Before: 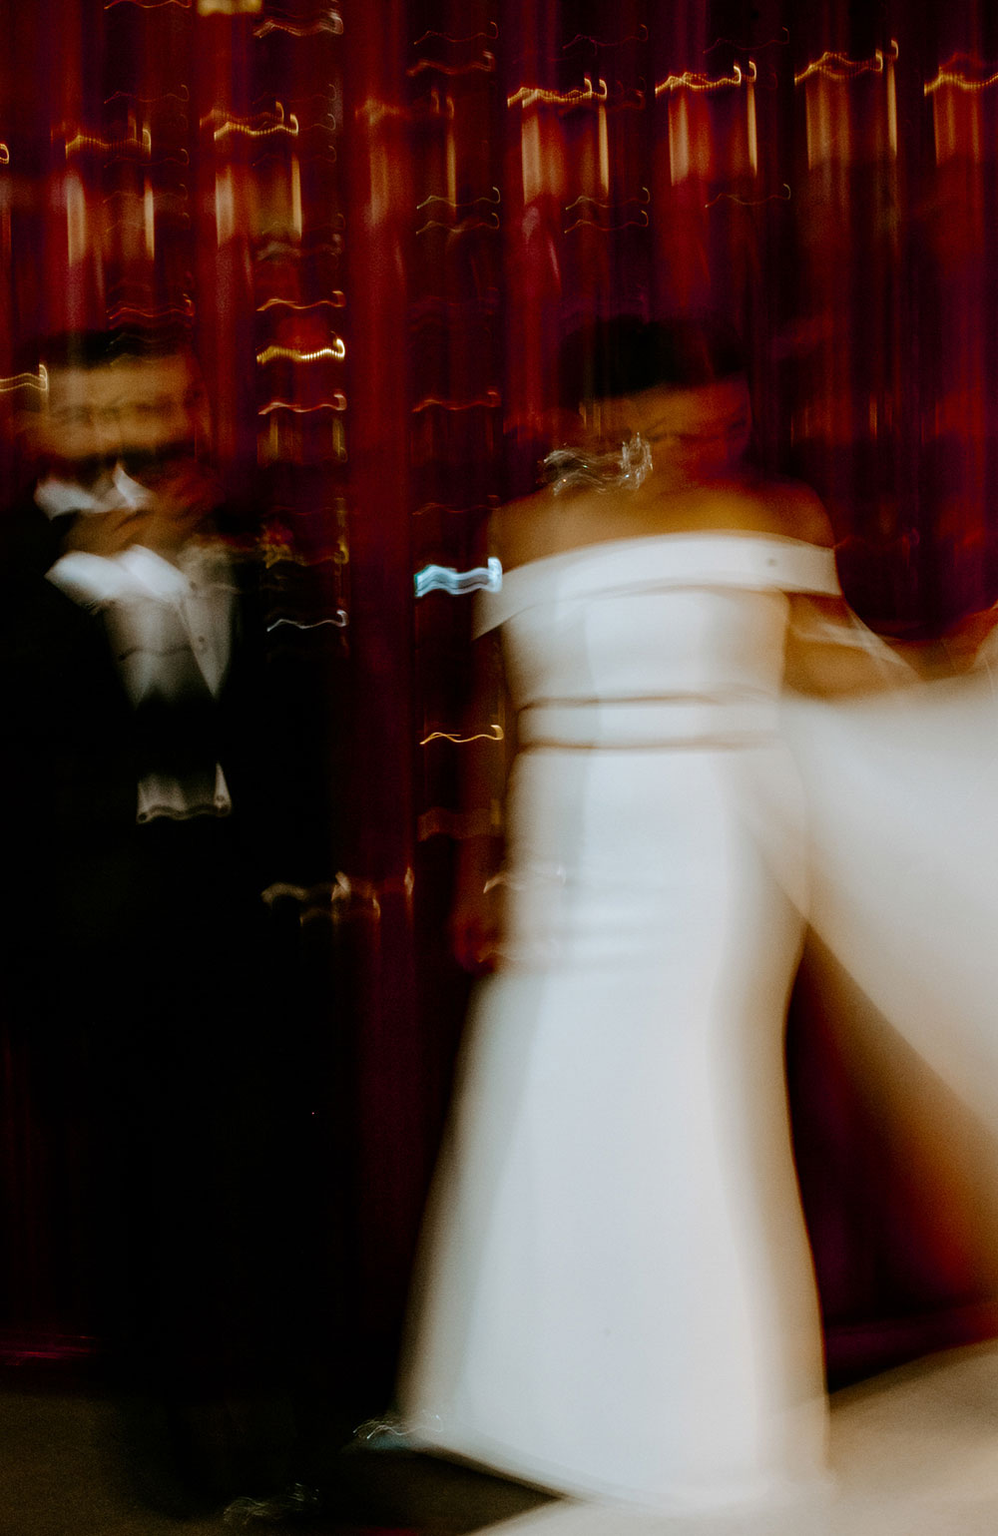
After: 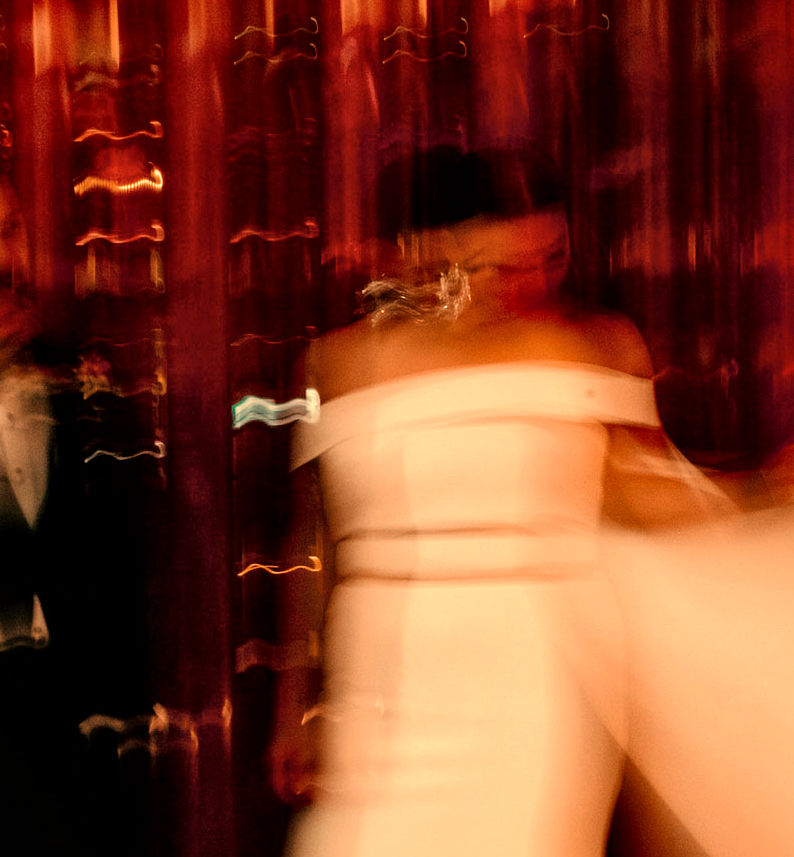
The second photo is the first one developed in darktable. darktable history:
crop: left 18.38%, top 11.092%, right 2.134%, bottom 33.217%
local contrast: mode bilateral grid, contrast 20, coarseness 50, detail 144%, midtone range 0.2
white balance: red 1.467, blue 0.684
